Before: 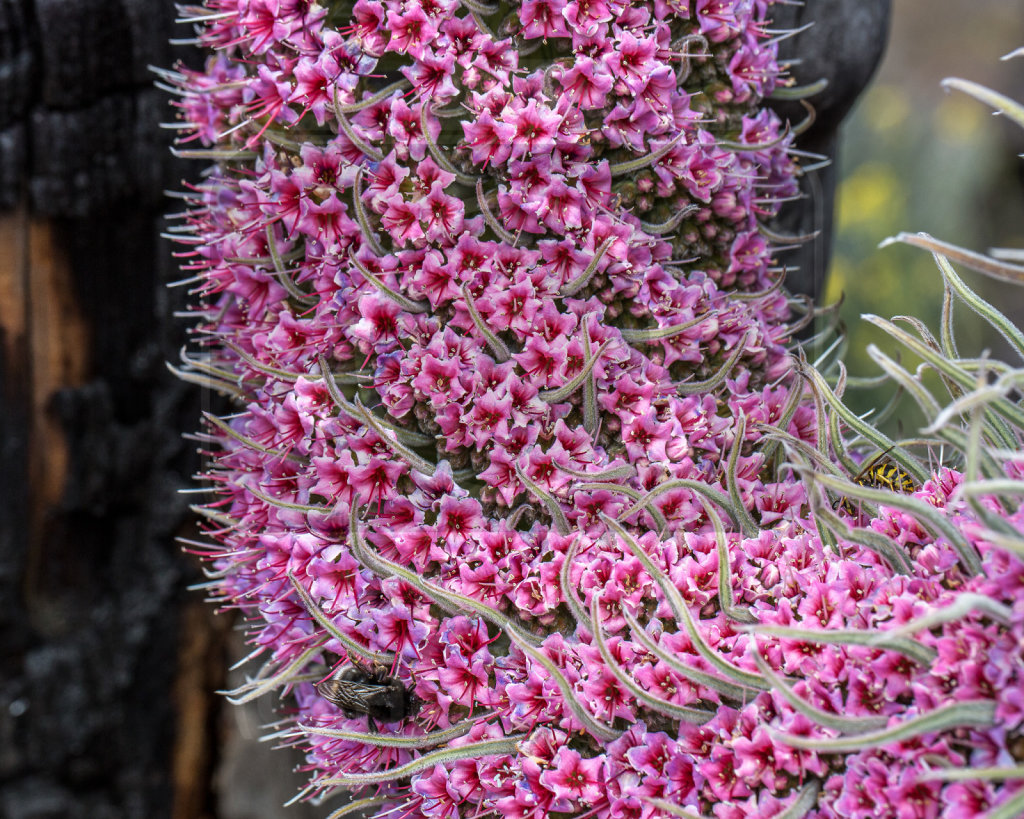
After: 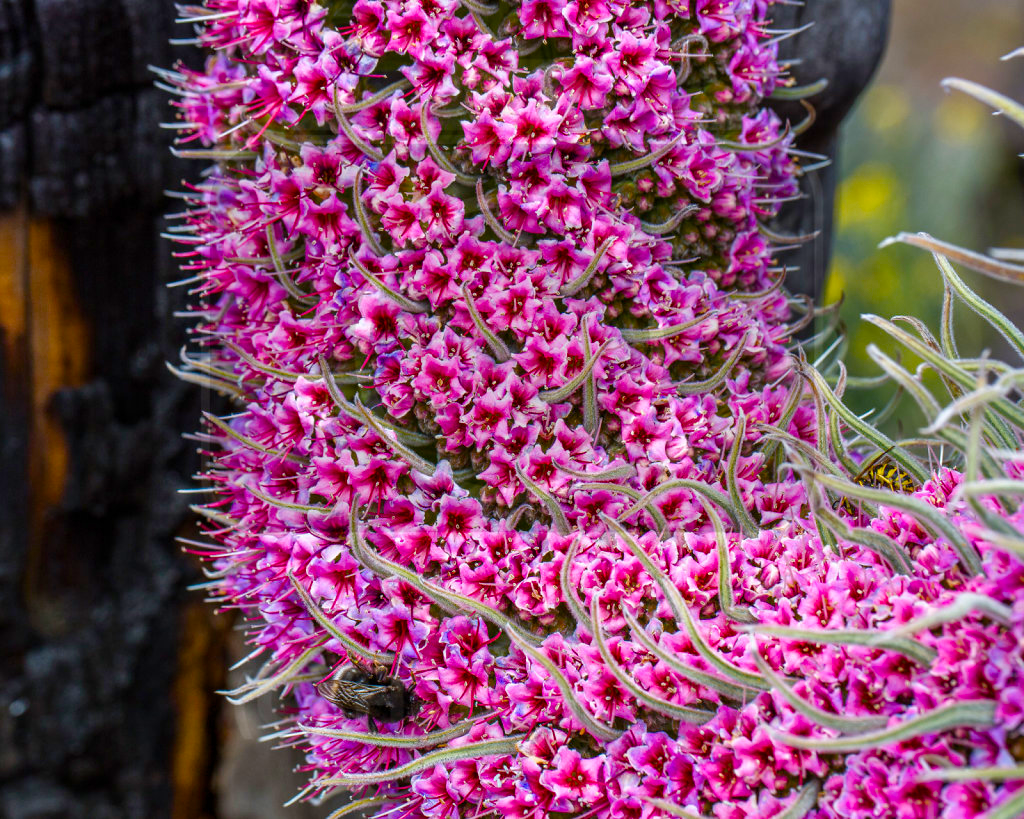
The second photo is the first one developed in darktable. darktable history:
color balance rgb: linear chroma grading › global chroma 18.9%, perceptual saturation grading › global saturation 20%, perceptual saturation grading › highlights -25%, perceptual saturation grading › shadows 50%, global vibrance 18.93%
